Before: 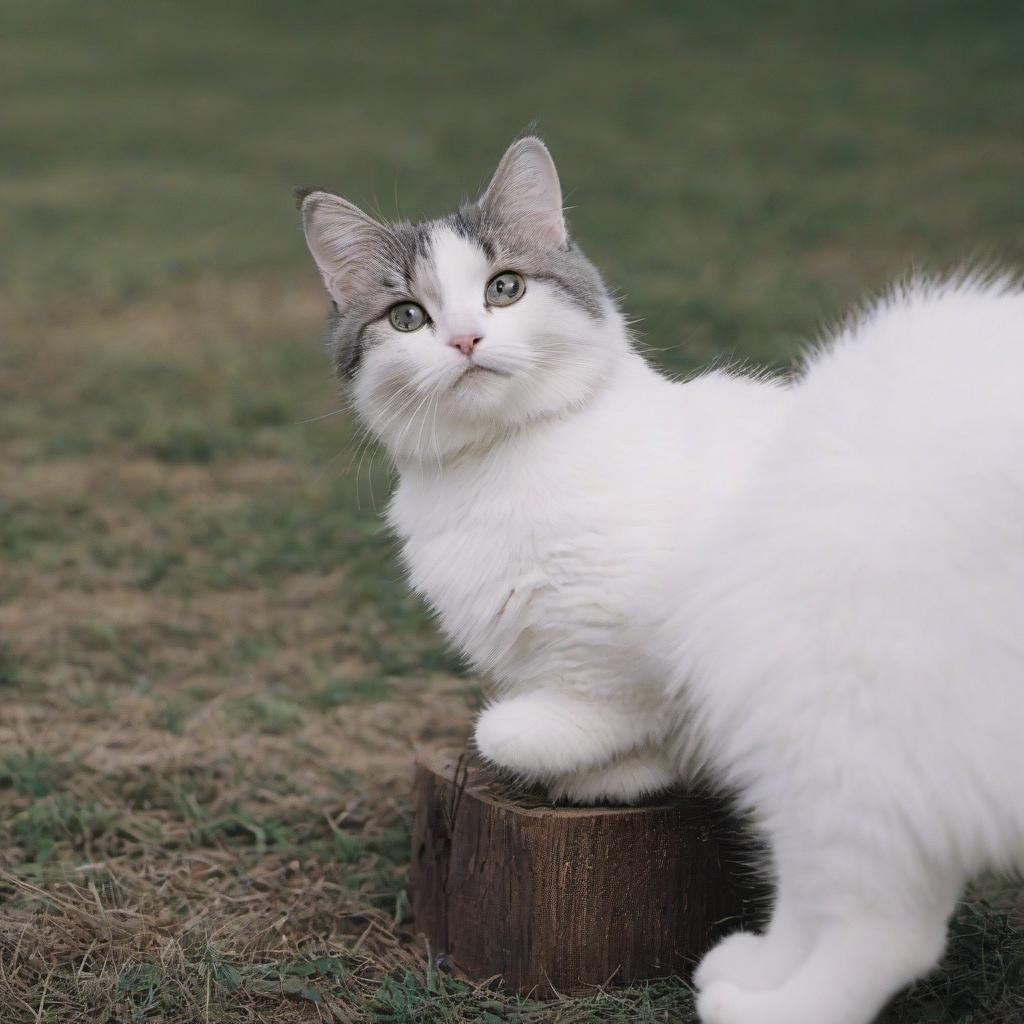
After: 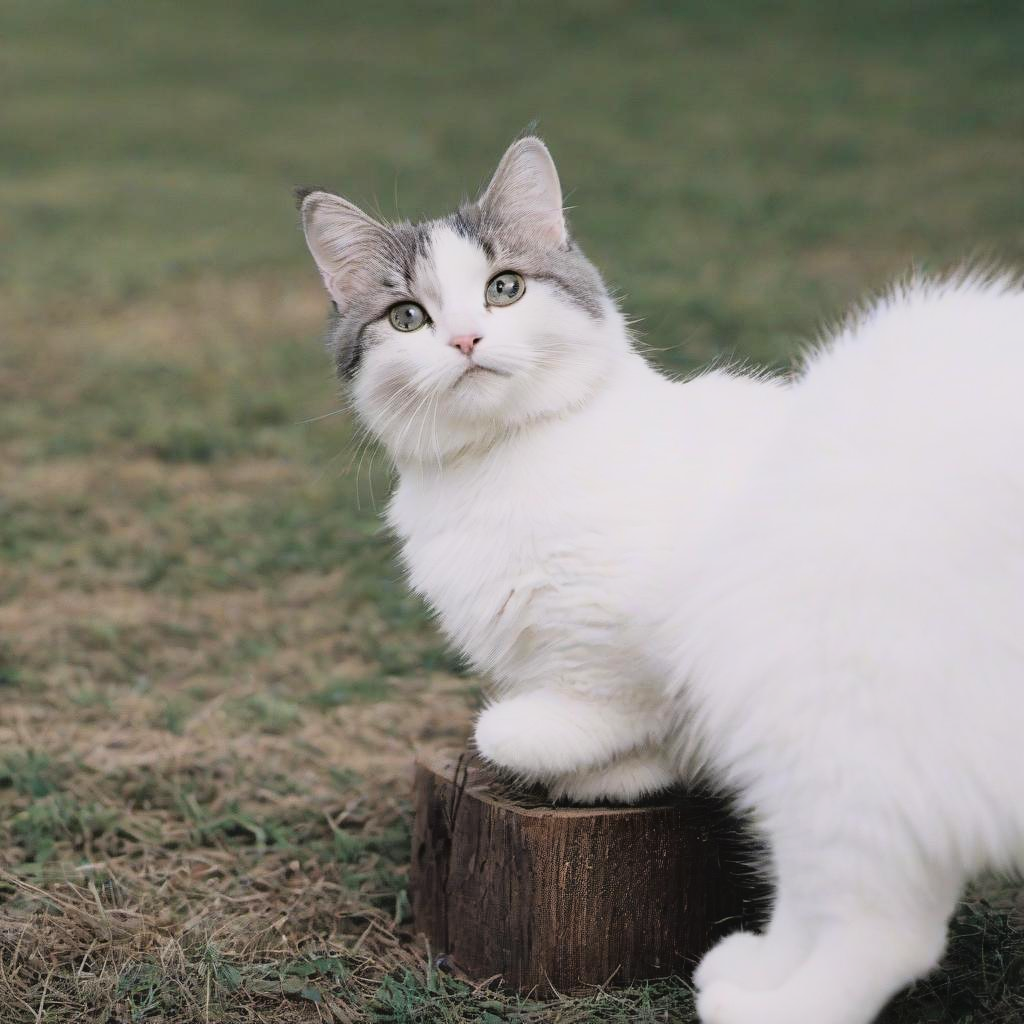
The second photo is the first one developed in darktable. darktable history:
tone curve: curves: ch0 [(0, 0.022) (0.114, 0.088) (0.282, 0.316) (0.446, 0.511) (0.613, 0.693) (0.786, 0.843) (0.999, 0.949)]; ch1 [(0, 0) (0.395, 0.343) (0.463, 0.427) (0.486, 0.474) (0.503, 0.5) (0.535, 0.522) (0.555, 0.546) (0.594, 0.614) (0.755, 0.793) (1, 1)]; ch2 [(0, 0) (0.369, 0.388) (0.449, 0.431) (0.501, 0.5) (0.528, 0.517) (0.561, 0.59) (0.612, 0.646) (0.697, 0.721) (1, 1)], color space Lab, linked channels, preserve colors none
